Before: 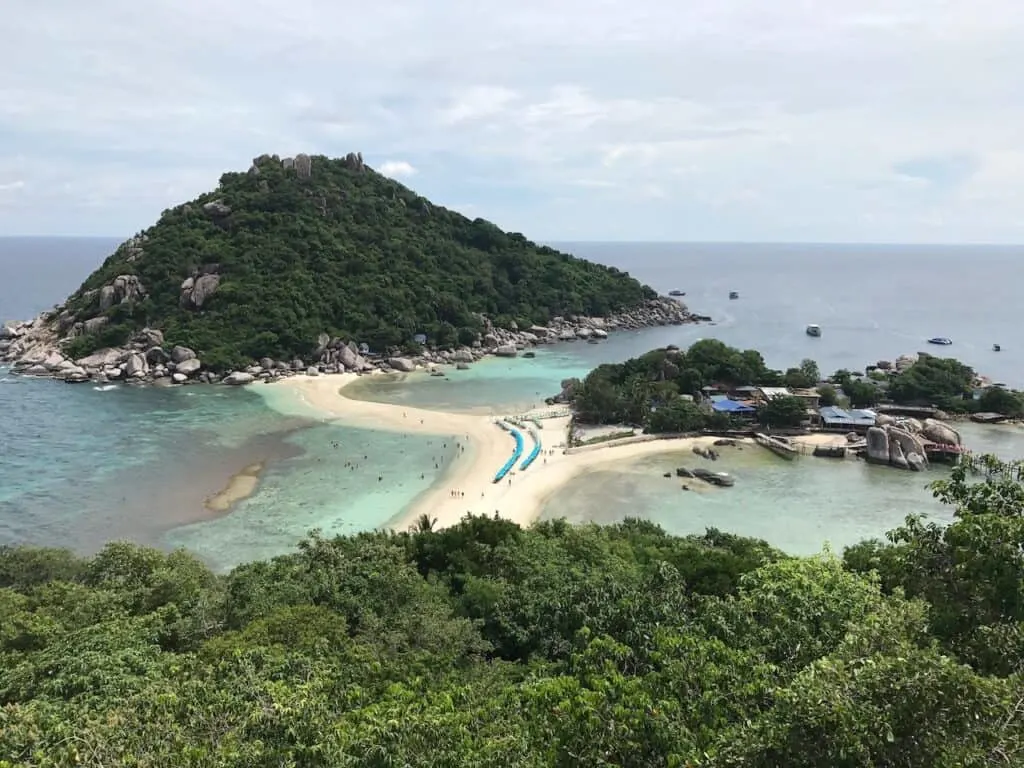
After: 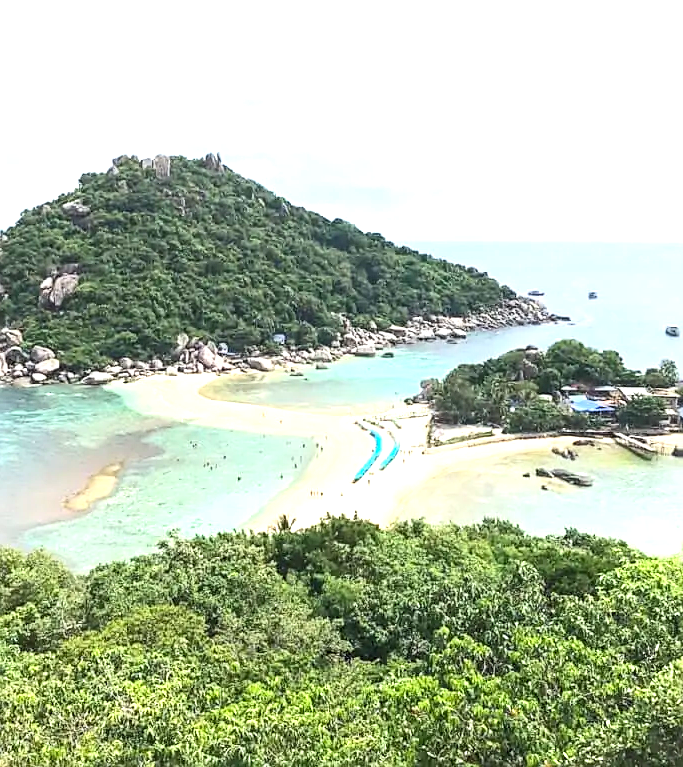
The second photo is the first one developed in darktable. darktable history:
contrast brightness saturation: contrast 0.204, brightness 0.158, saturation 0.221
local contrast: on, module defaults
crop and rotate: left 13.798%, right 19.491%
exposure: black level correction 0, exposure 1.2 EV, compensate exposure bias true, compensate highlight preservation false
sharpen: on, module defaults
